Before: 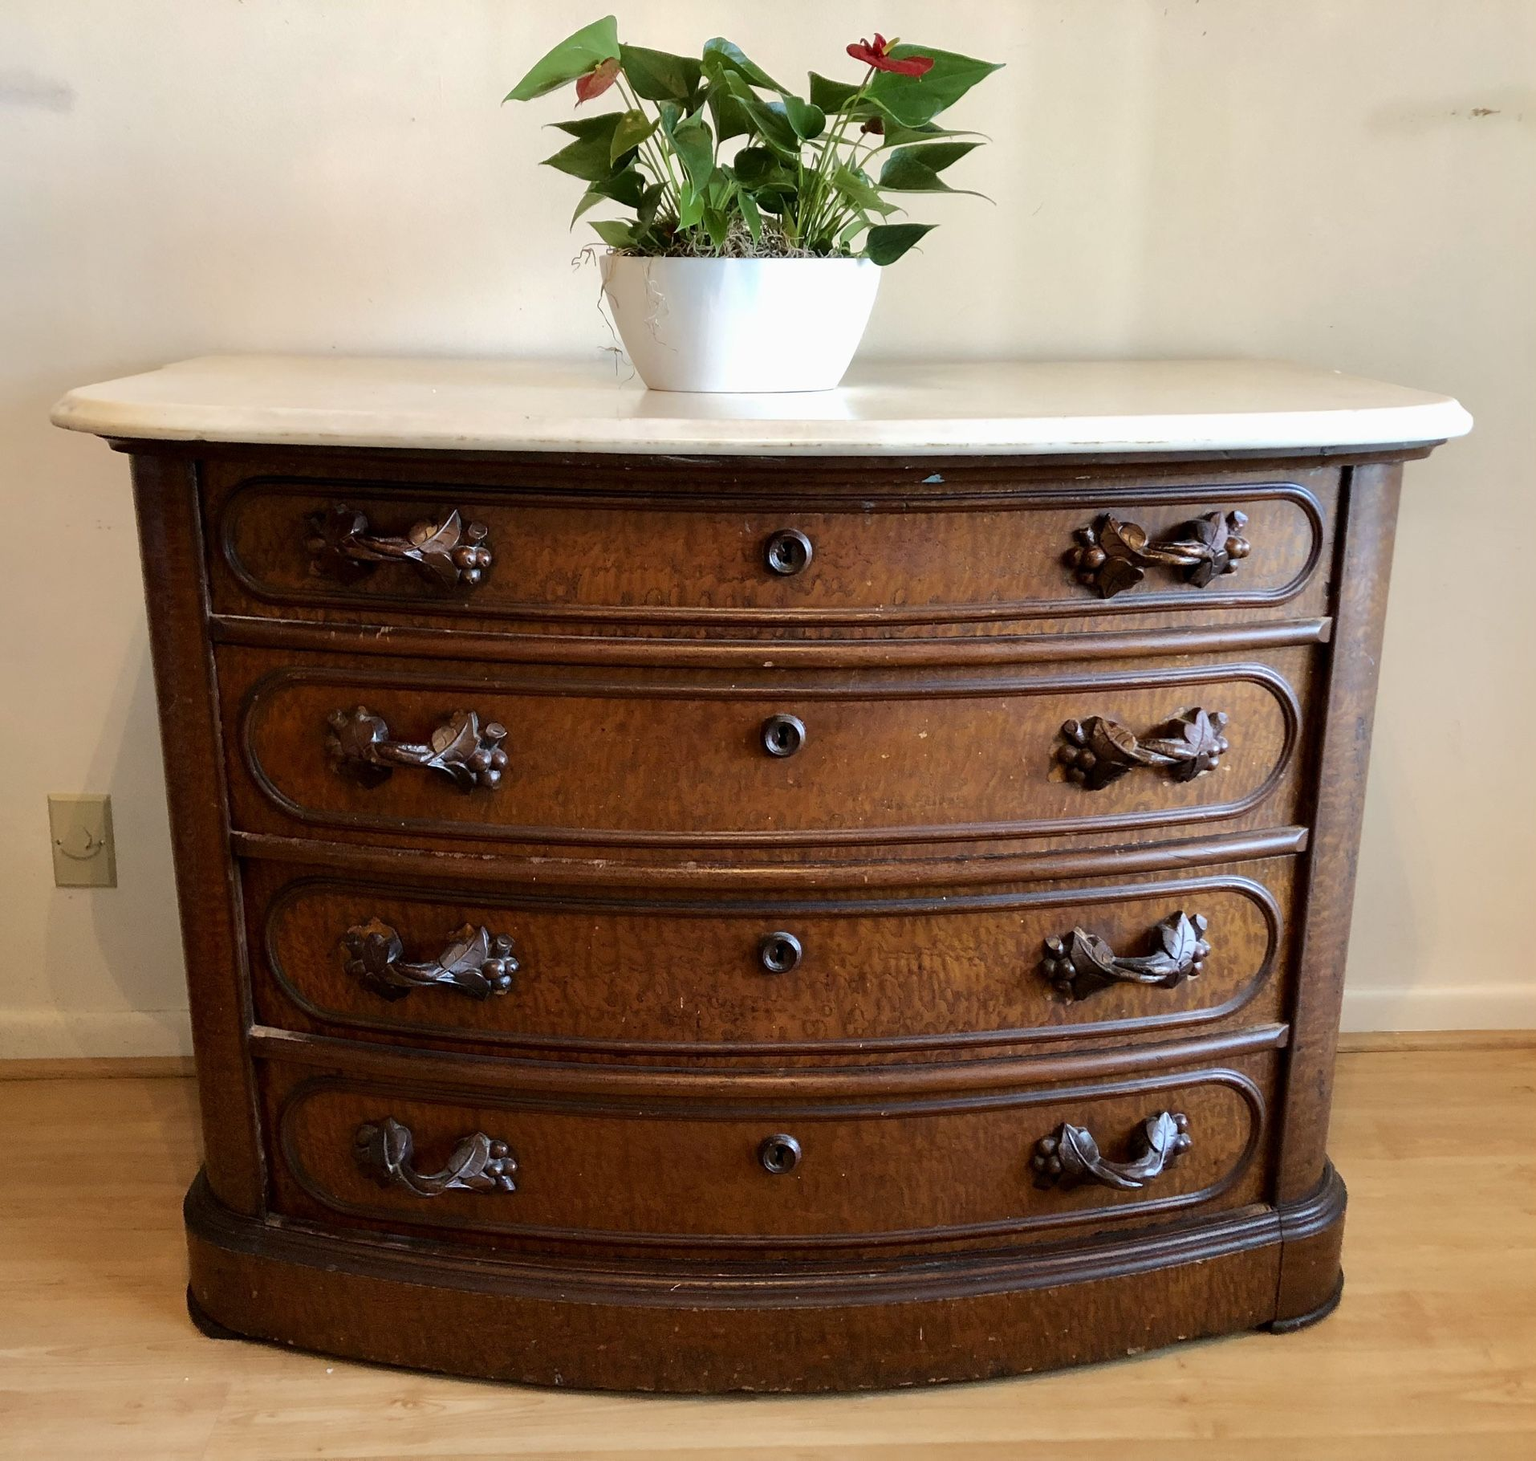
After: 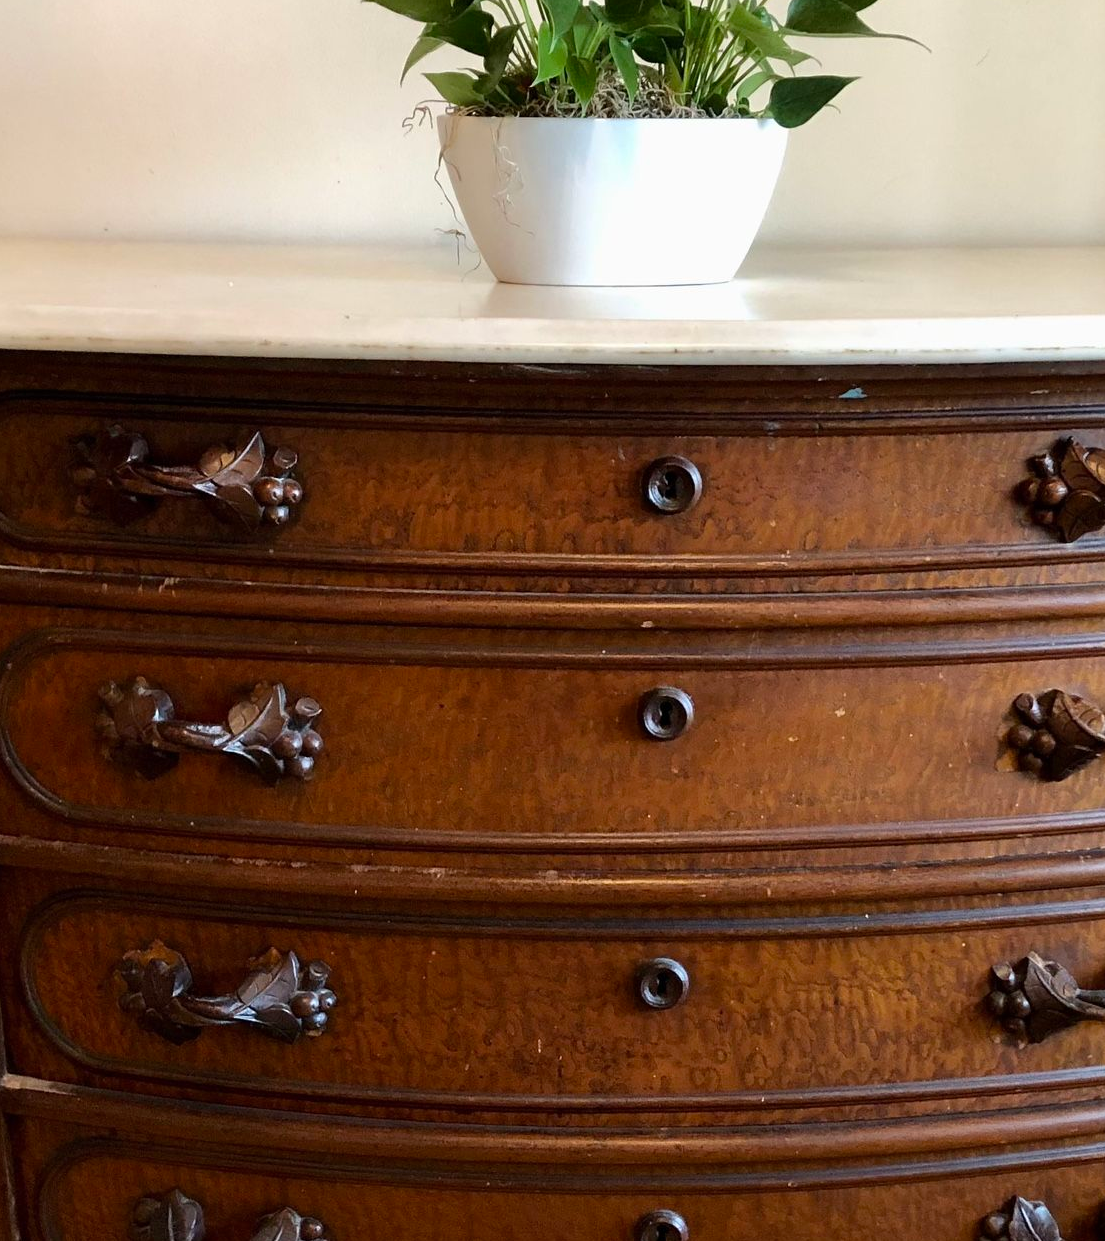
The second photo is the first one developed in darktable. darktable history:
color contrast: green-magenta contrast 0.96
crop: left 16.202%, top 11.208%, right 26.045%, bottom 20.557%
